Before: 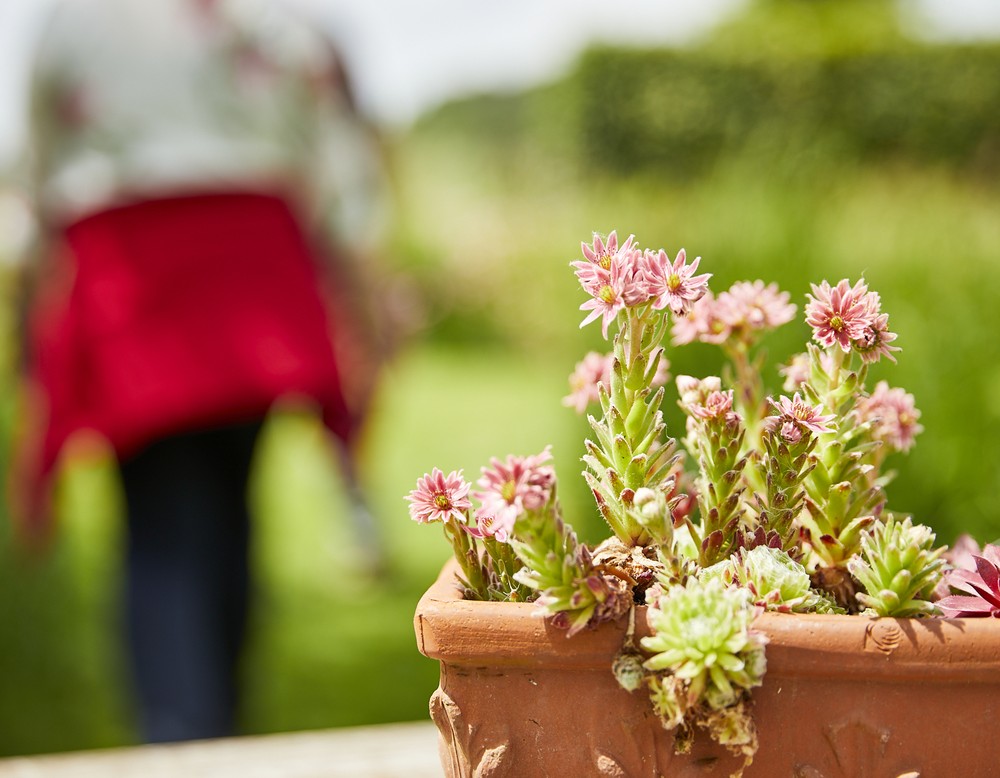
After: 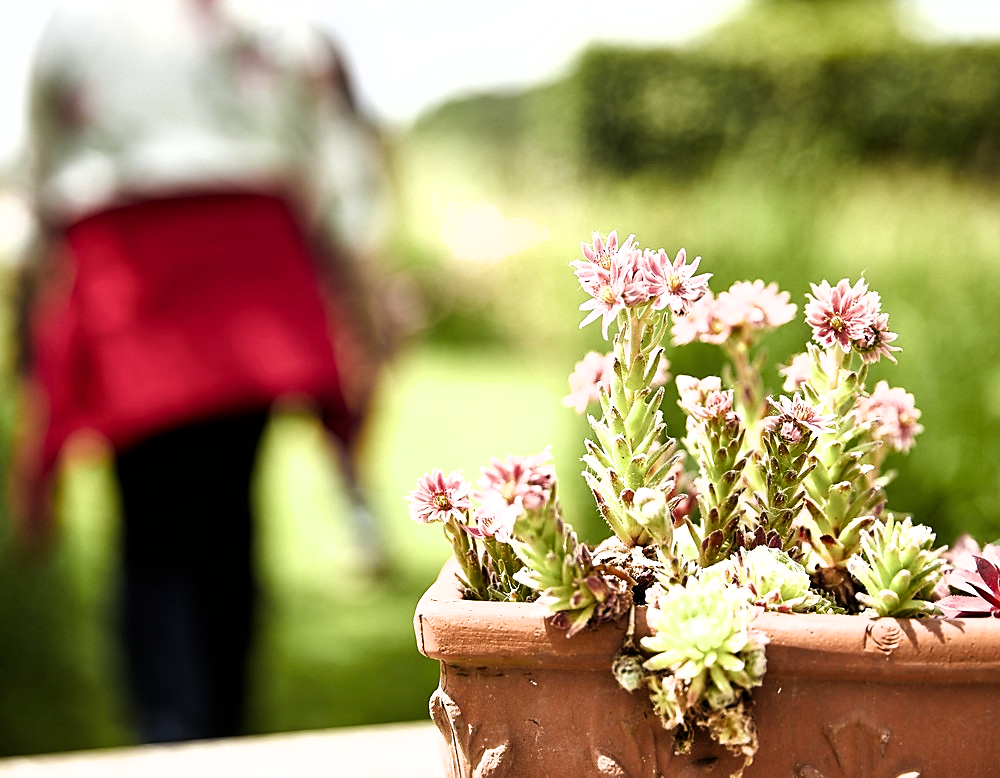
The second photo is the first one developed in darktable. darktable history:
filmic rgb: black relative exposure -8.25 EV, white relative exposure 2.2 EV, threshold 5.99 EV, hardness 7.16, latitude 85.62%, contrast 1.697, highlights saturation mix -3.2%, shadows ↔ highlights balance -1.9%, enable highlight reconstruction true
sharpen: radius 1.88, amount 0.393, threshold 1.287
